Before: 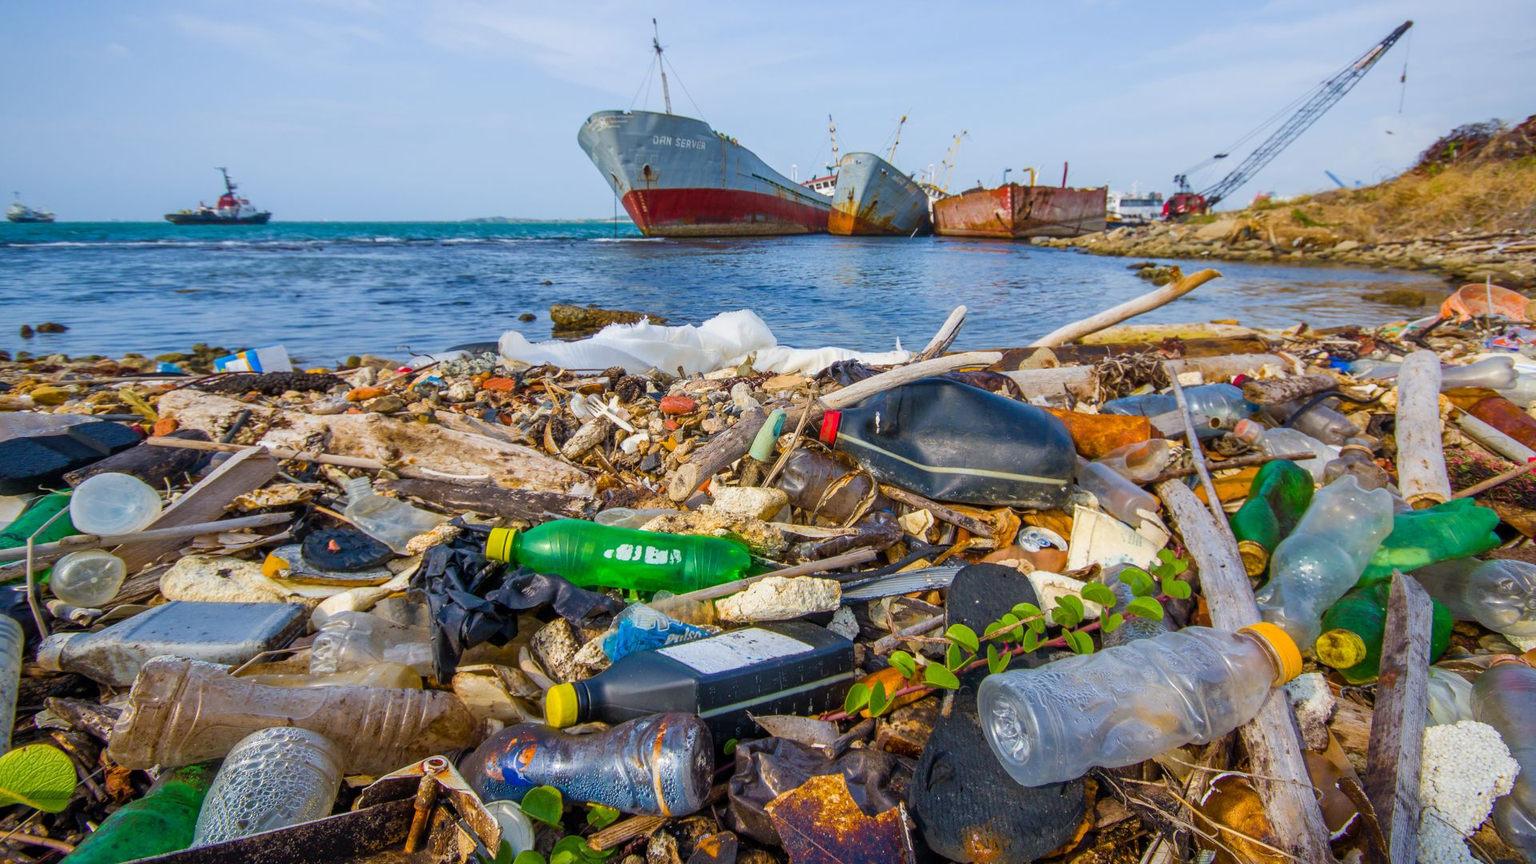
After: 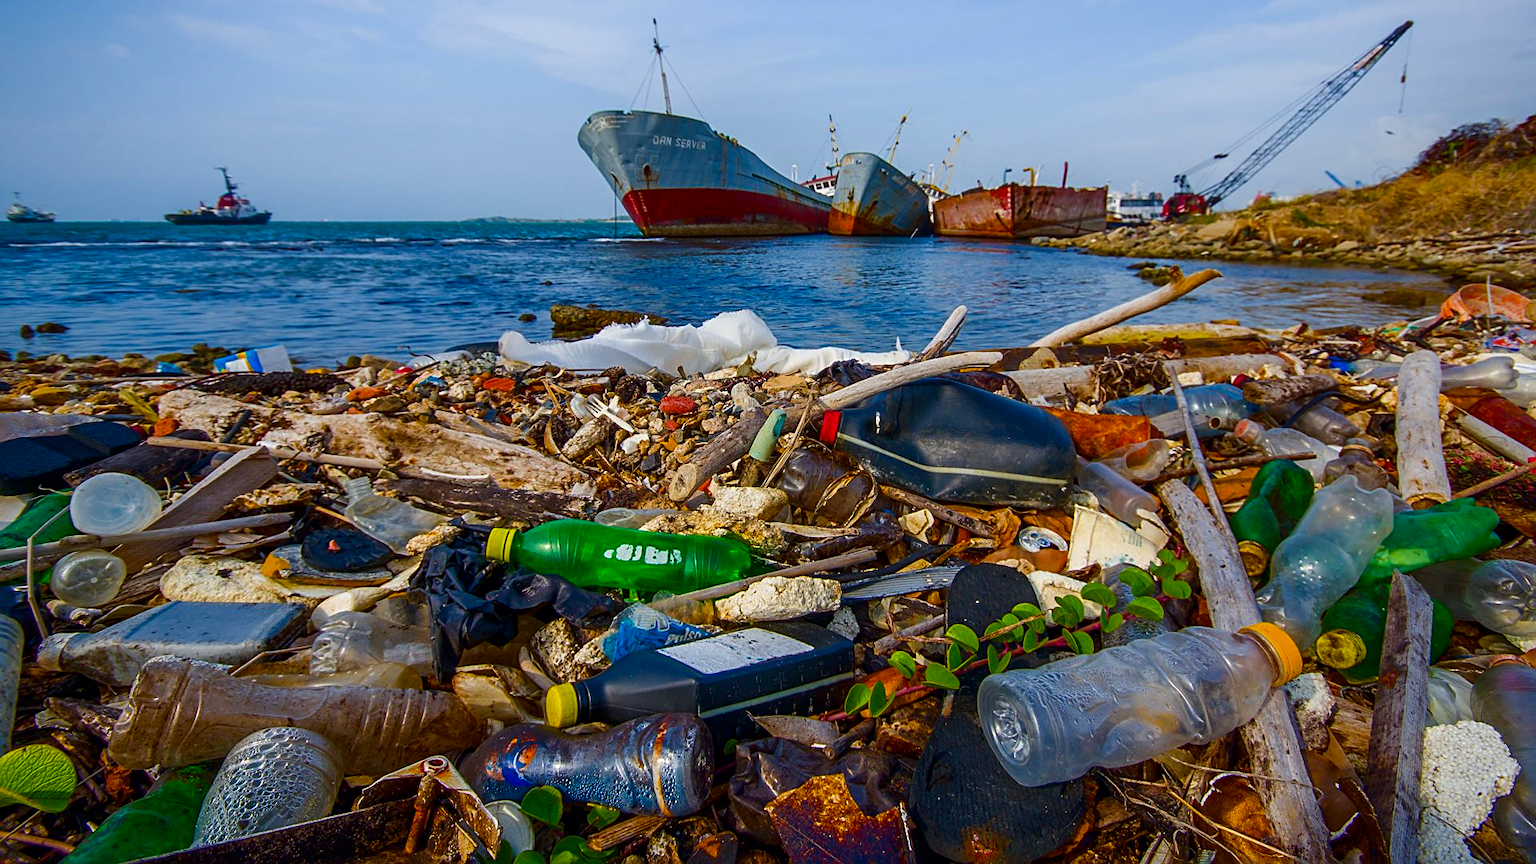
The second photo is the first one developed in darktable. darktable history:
sharpen: on, module defaults
shadows and highlights: shadows -25.63, highlights 51.11, soften with gaussian
contrast brightness saturation: brightness -0.25, saturation 0.203
